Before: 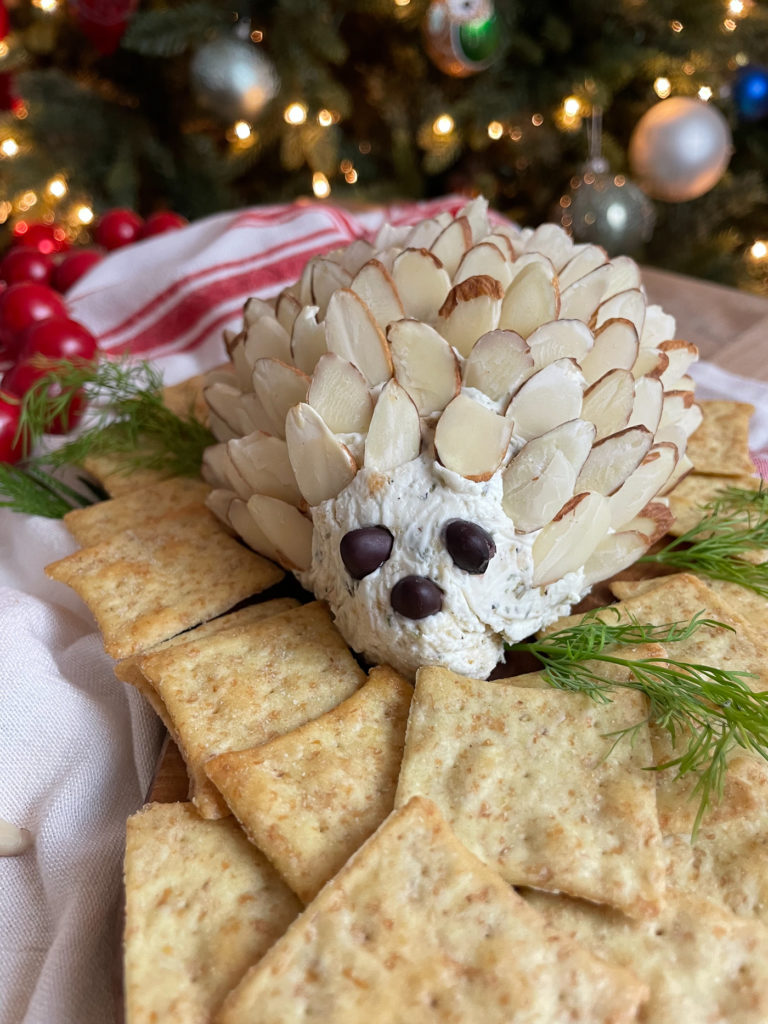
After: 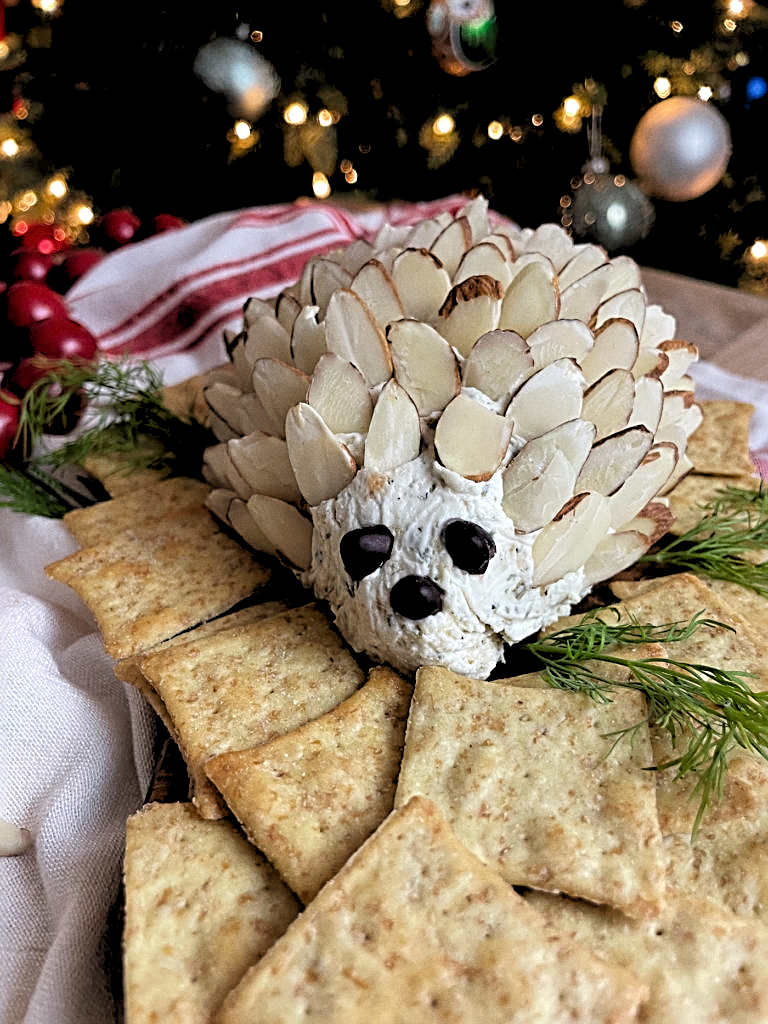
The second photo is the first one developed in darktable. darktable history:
sharpen: radius 2.676, amount 0.669
grain: coarseness 0.47 ISO
exposure: exposure -0.072 EV, compensate highlight preservation false
rgb levels: levels [[0.034, 0.472, 0.904], [0, 0.5, 1], [0, 0.5, 1]]
